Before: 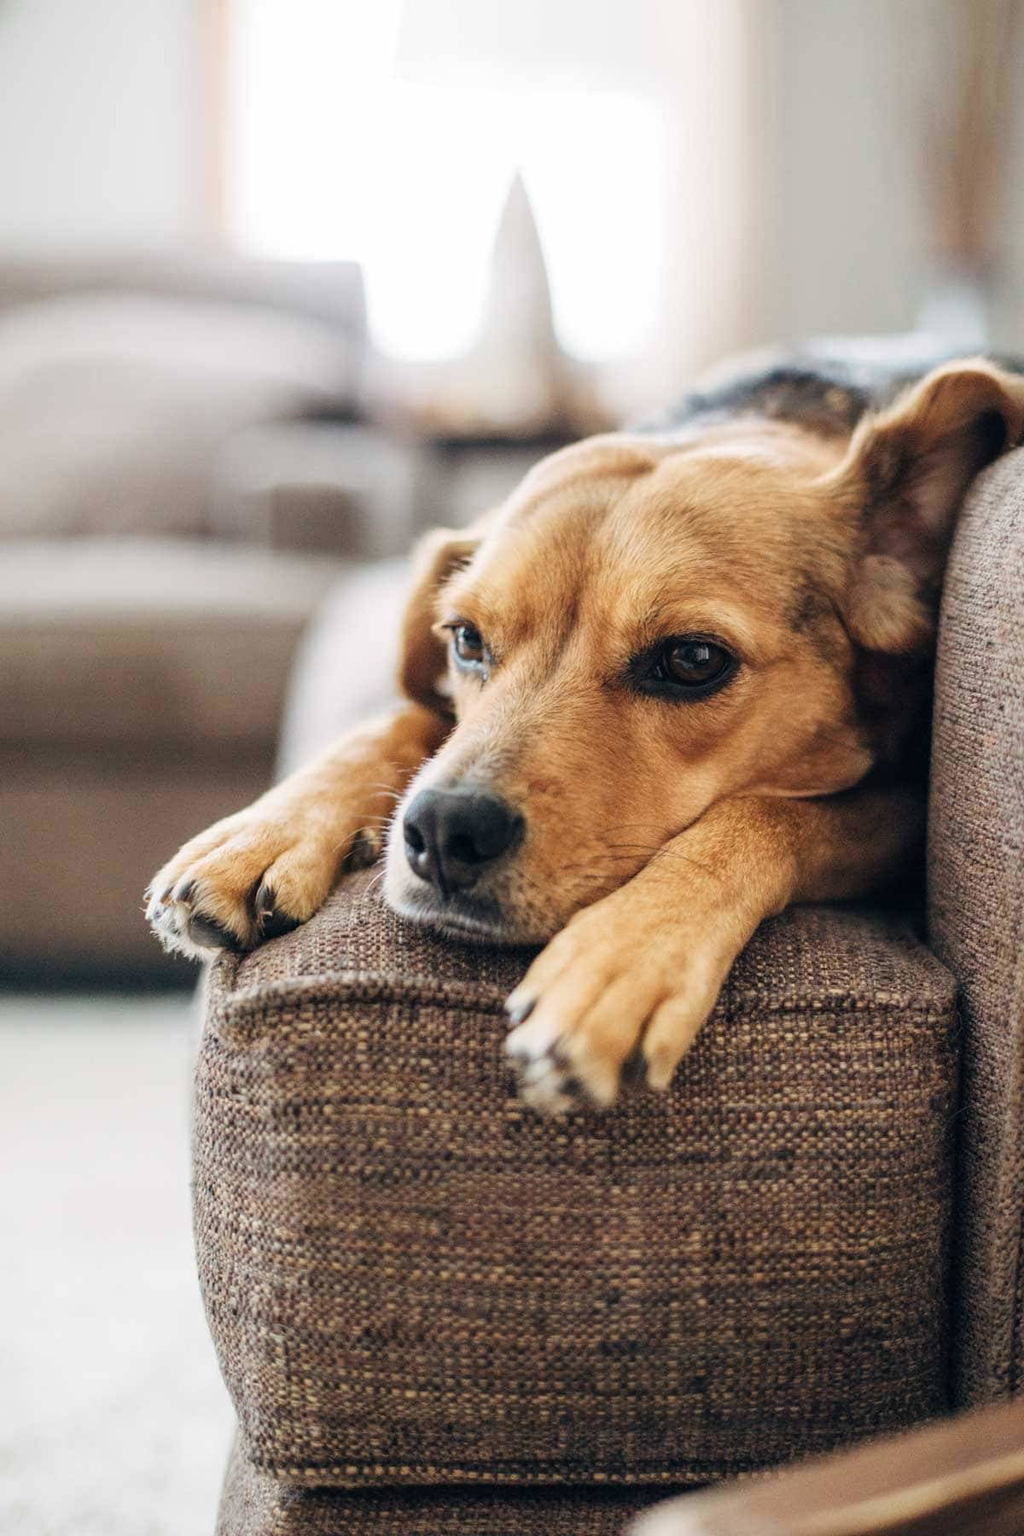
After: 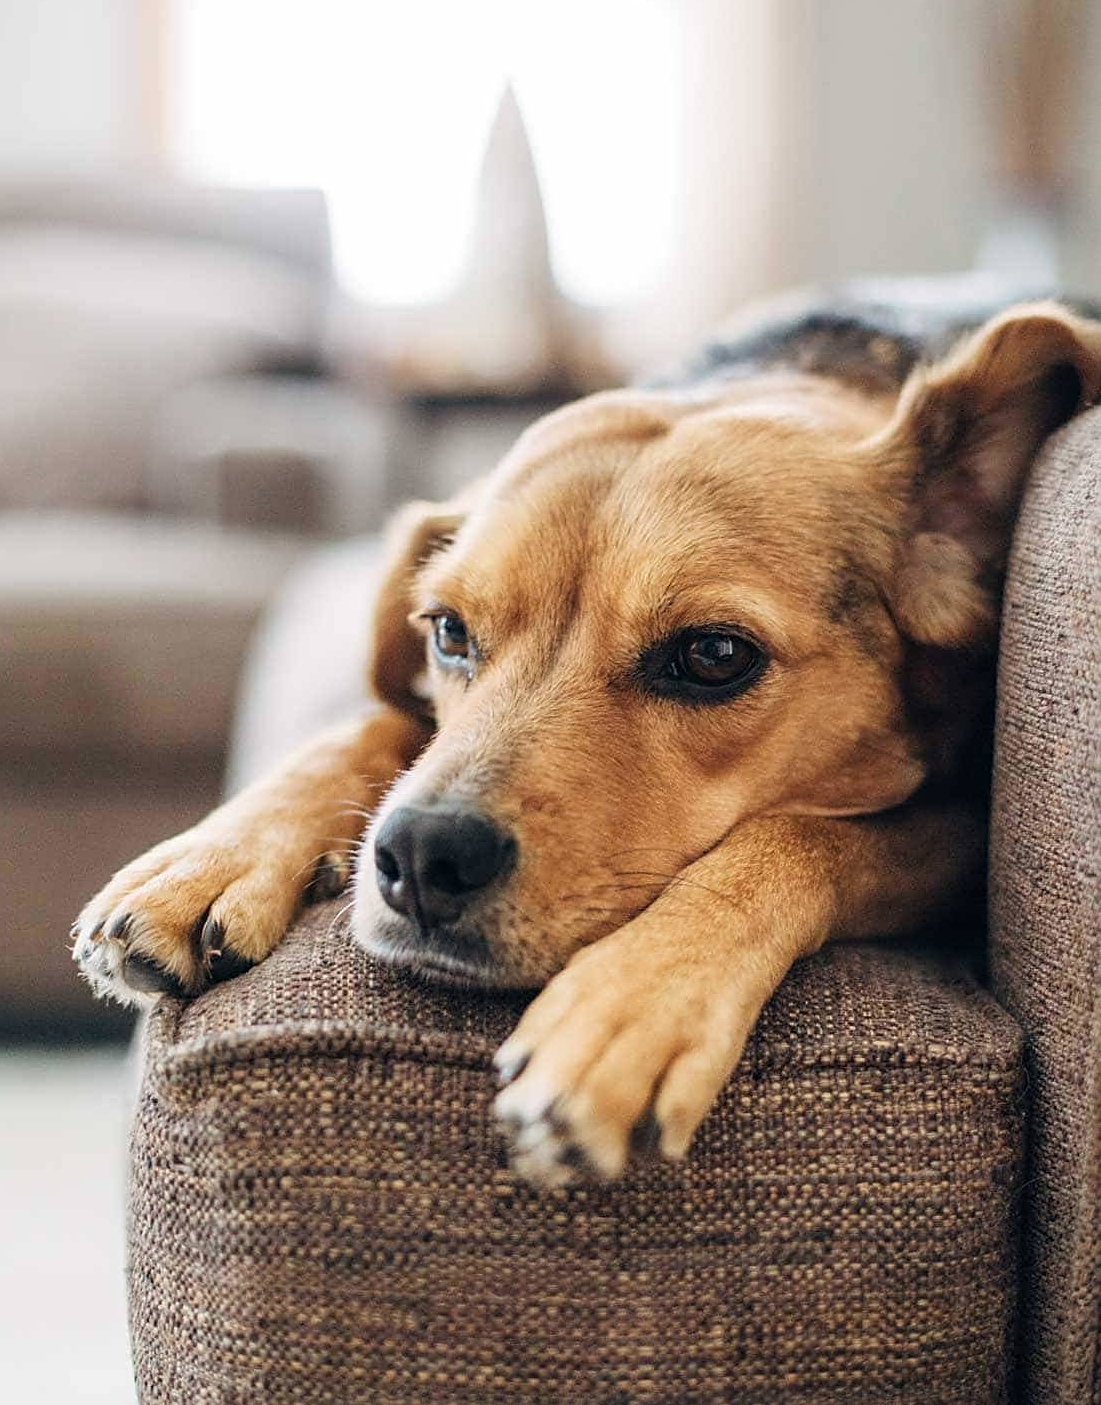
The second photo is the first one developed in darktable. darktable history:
crop: left 8.185%, top 6.592%, bottom 15.332%
sharpen: on, module defaults
